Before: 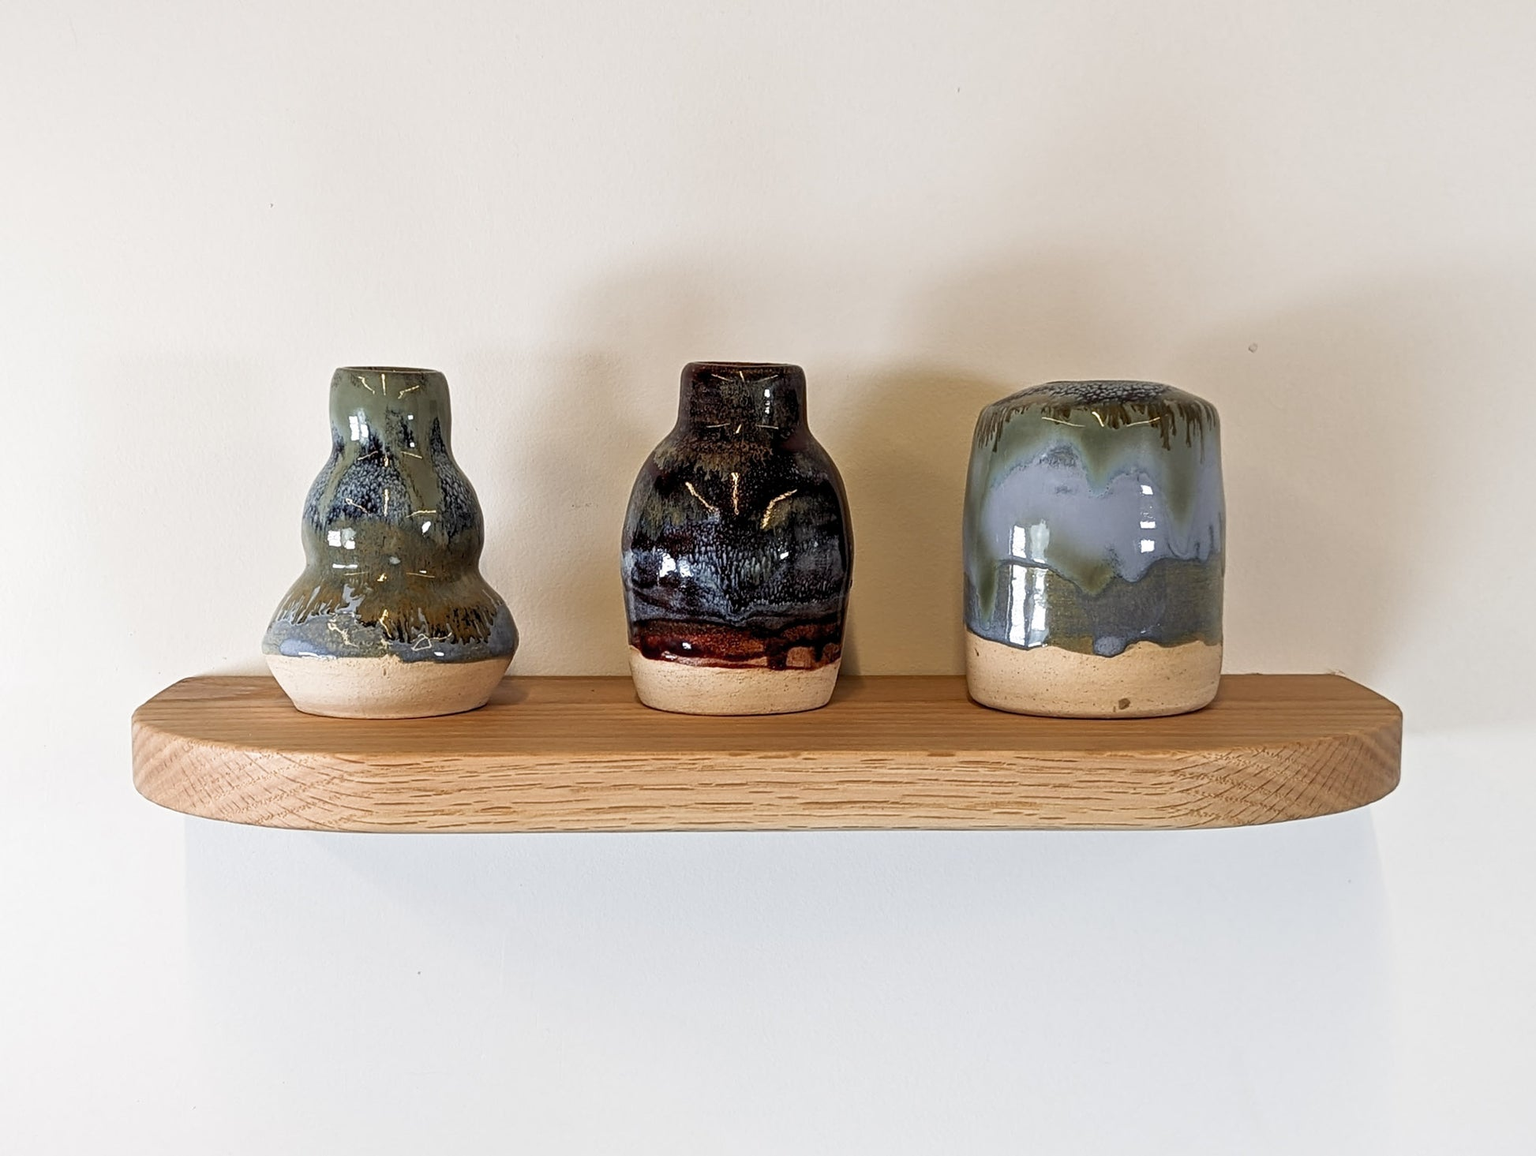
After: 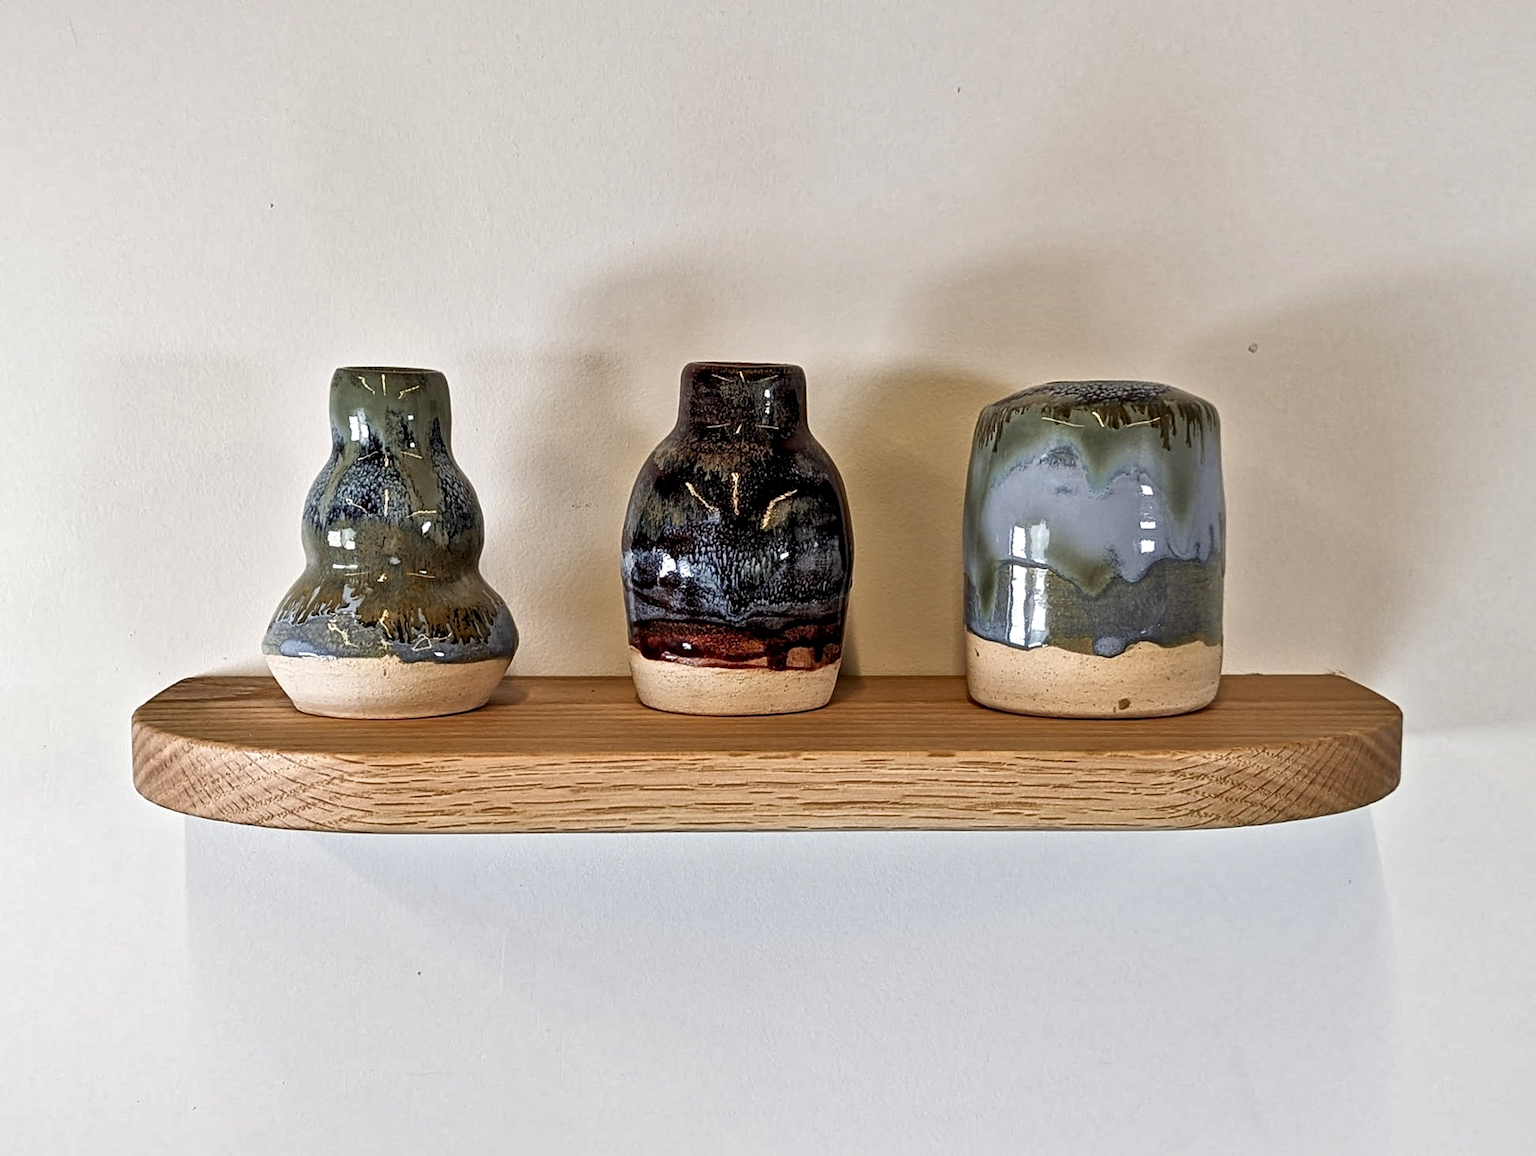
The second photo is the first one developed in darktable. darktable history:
shadows and highlights: soften with gaussian
local contrast: mode bilateral grid, contrast 20, coarseness 21, detail 150%, midtone range 0.2
